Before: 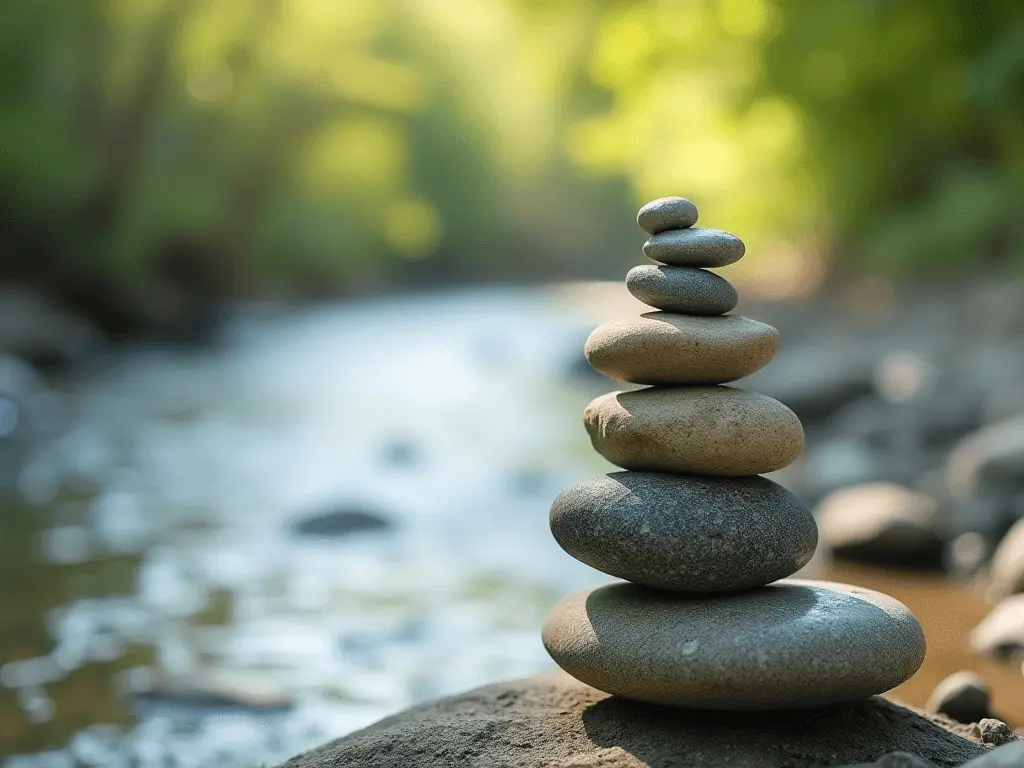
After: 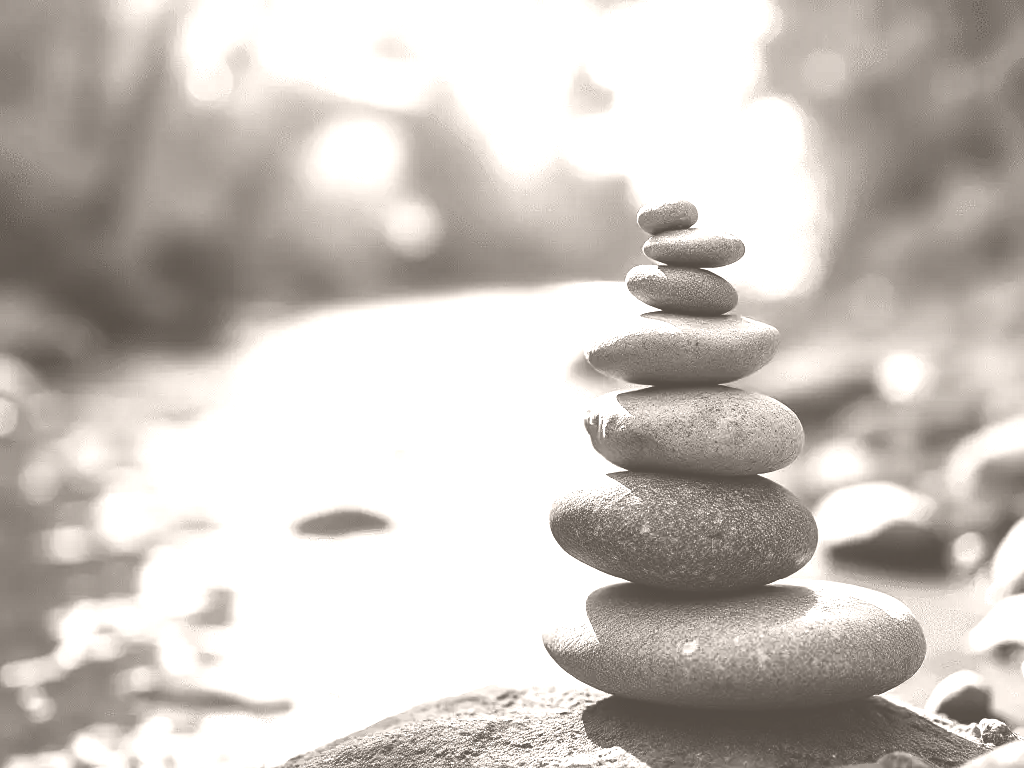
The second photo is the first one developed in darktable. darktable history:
shadows and highlights: soften with gaussian
colorize: hue 34.49°, saturation 35.33%, source mix 100%, lightness 55%, version 1
white balance: red 0.982, blue 1.018
contrast brightness saturation: contrast 0.28
